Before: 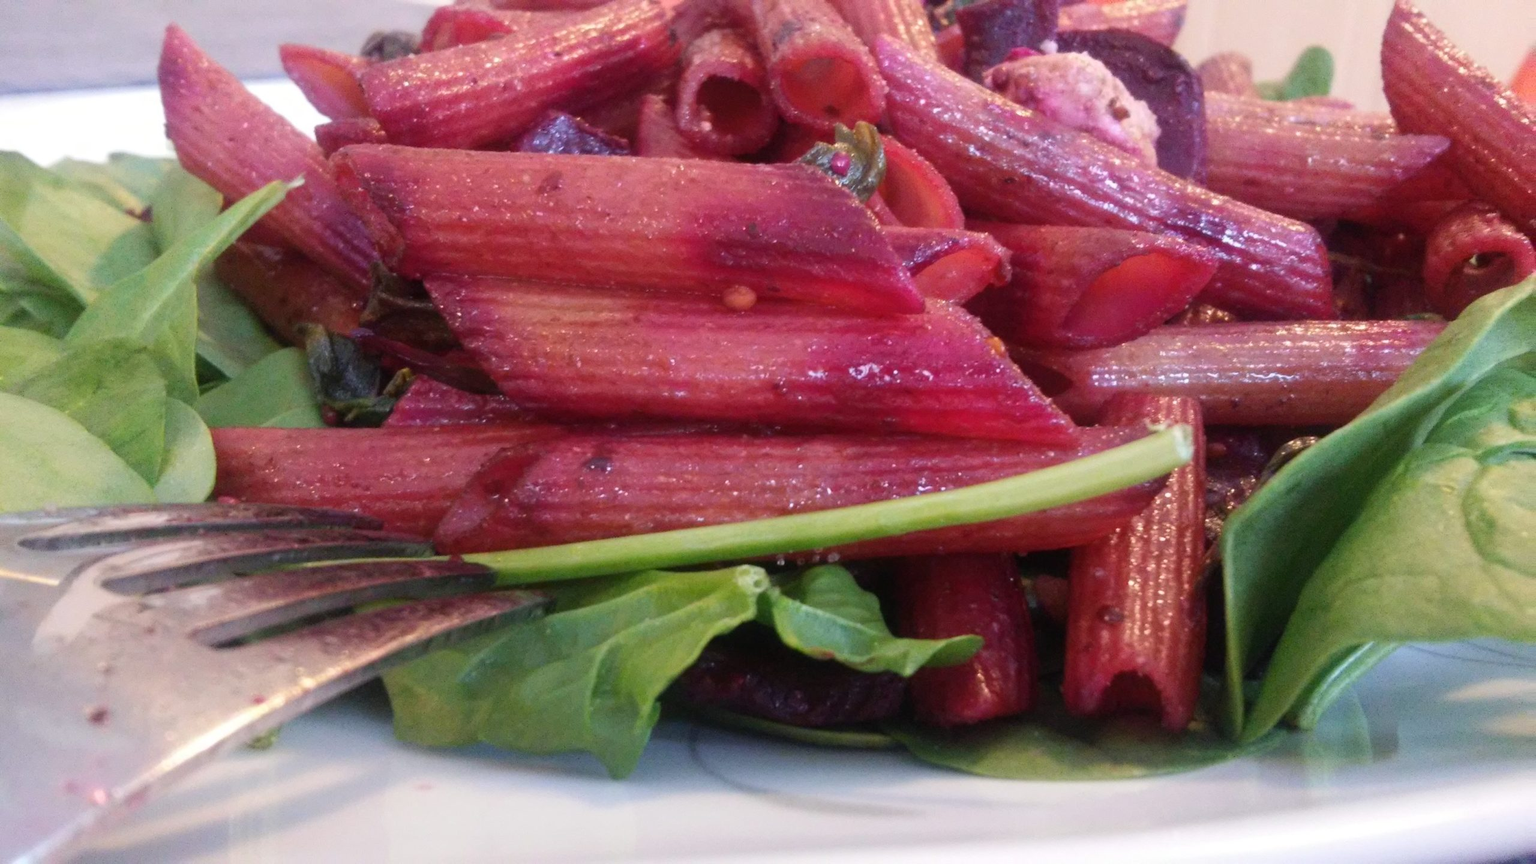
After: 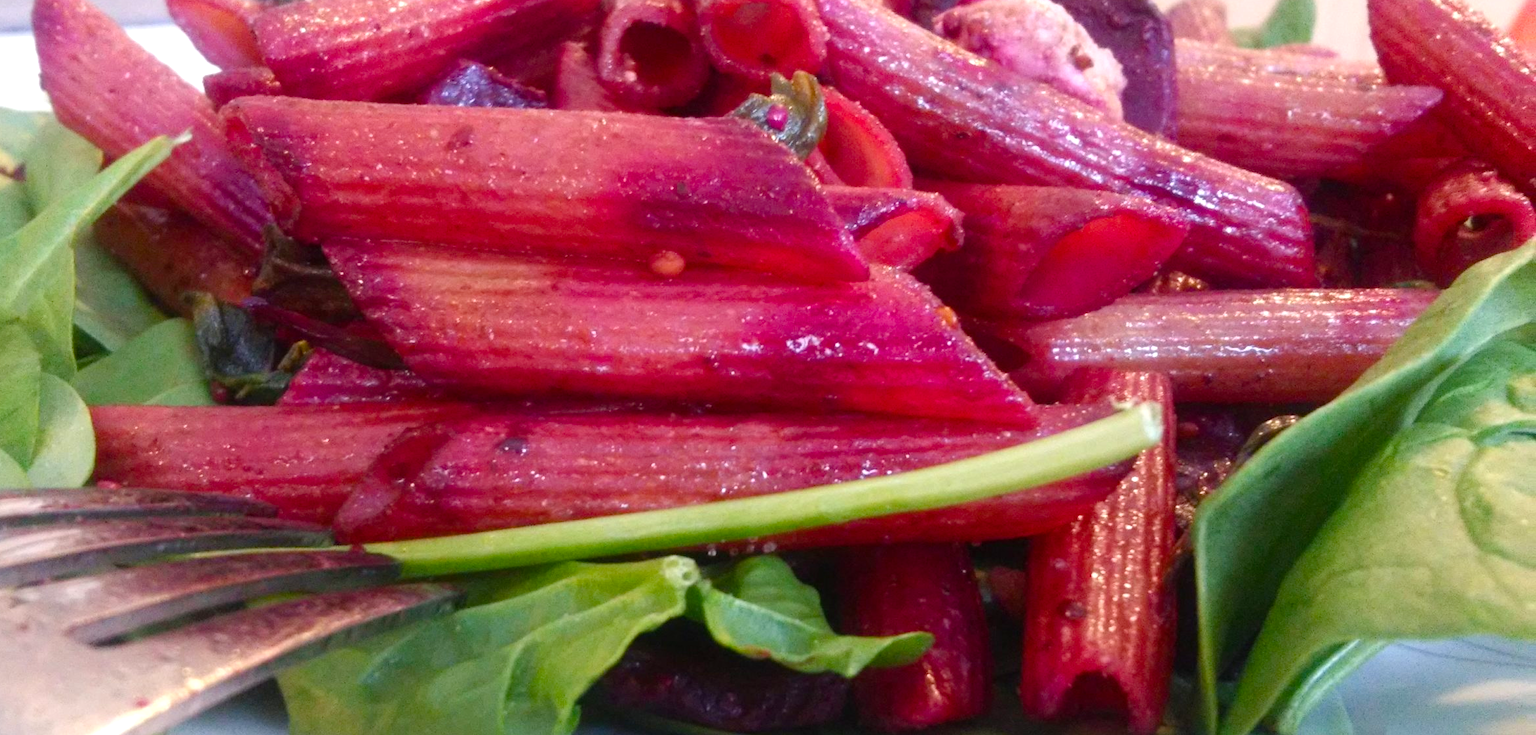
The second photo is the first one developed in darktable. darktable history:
color balance rgb: perceptual saturation grading › global saturation 20%, perceptual saturation grading › highlights -25.887%, perceptual saturation grading › shadows 24.302%, perceptual brilliance grading › global brilliance 9.654%
crop: left 8.403%, top 6.595%, bottom 15.362%
